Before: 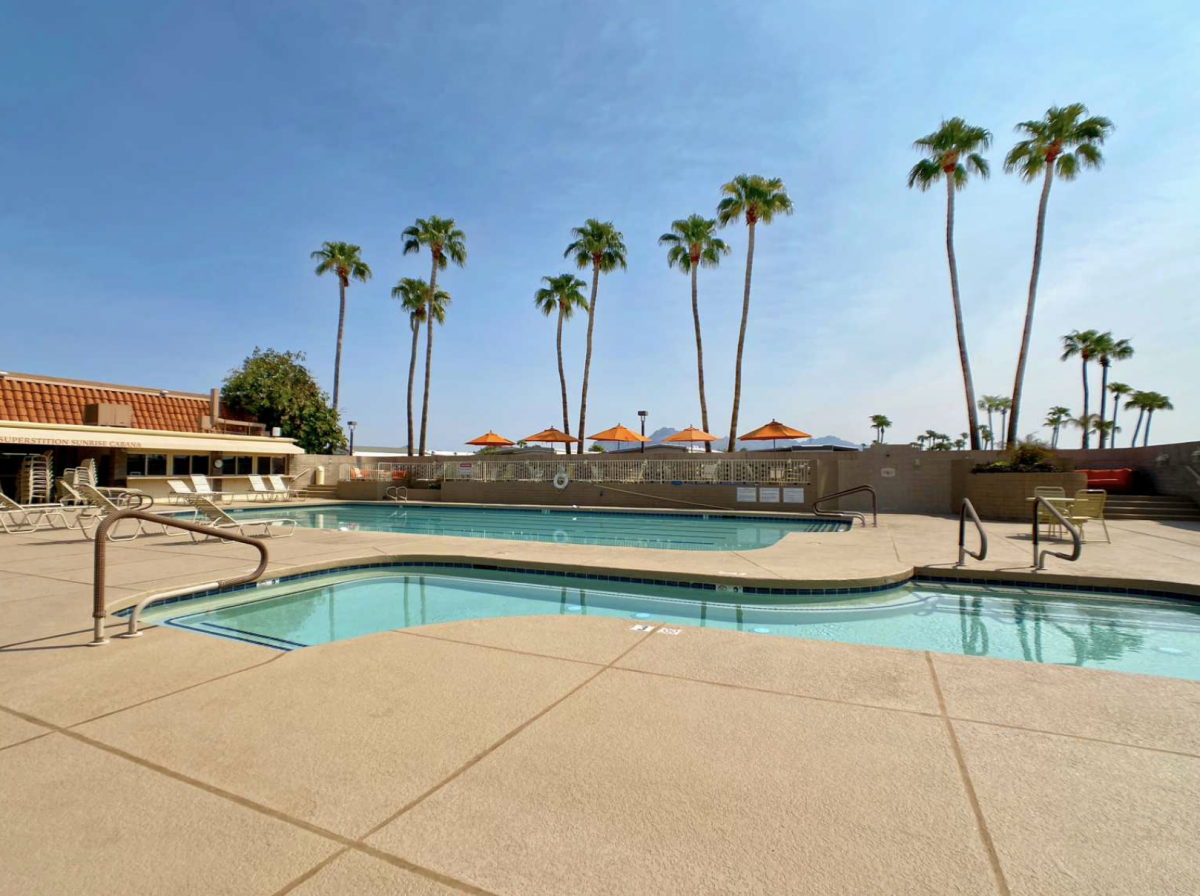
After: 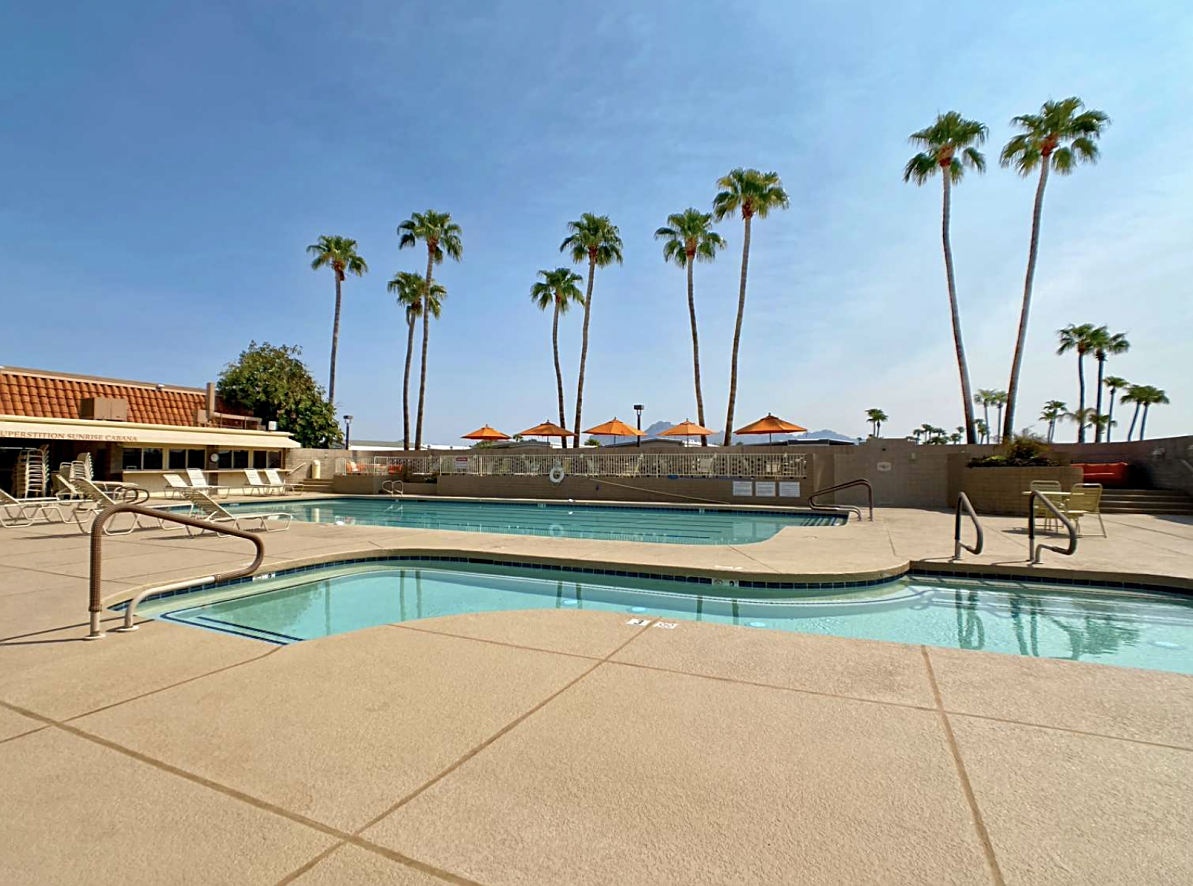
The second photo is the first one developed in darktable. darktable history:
crop: left 0.414%, top 0.685%, right 0.152%, bottom 0.368%
sharpen: on, module defaults
